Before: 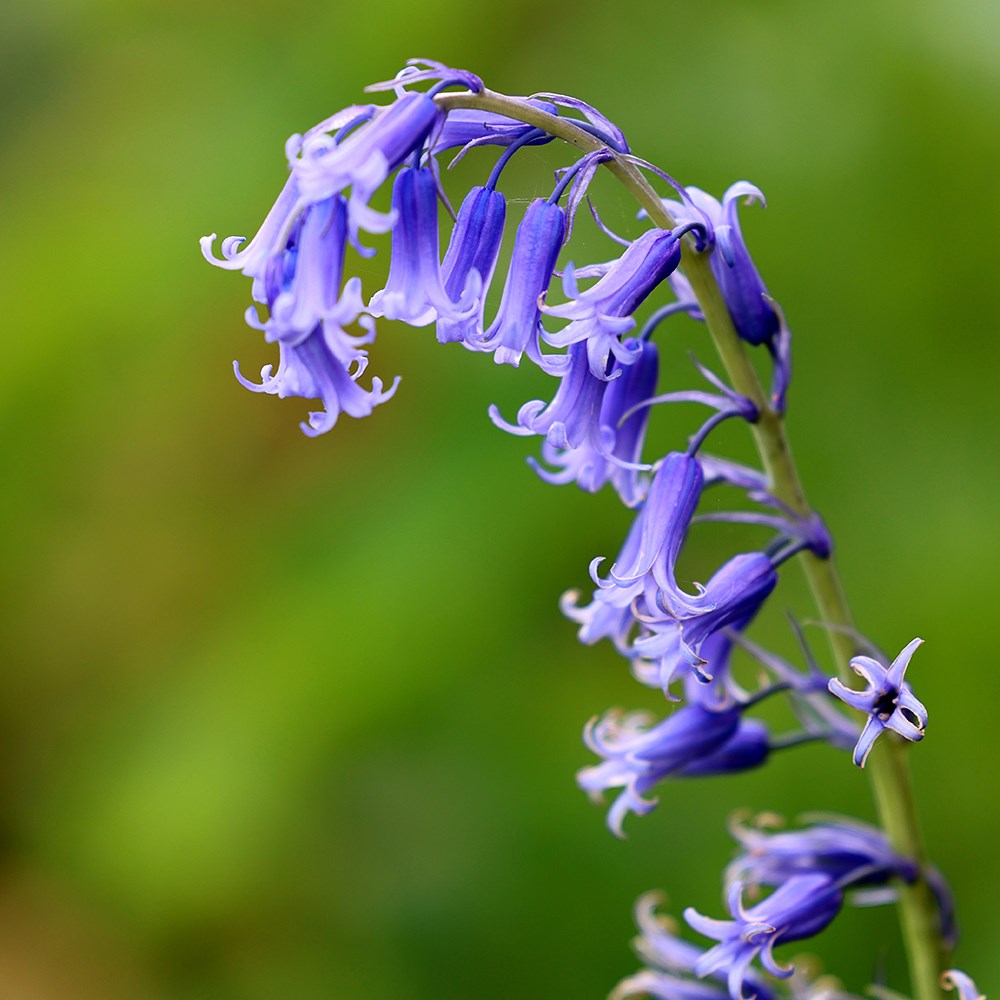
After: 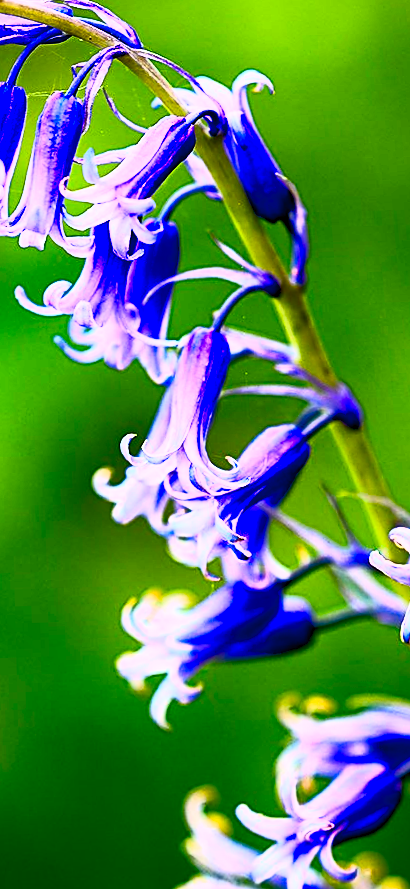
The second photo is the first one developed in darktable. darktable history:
sharpen: on, module defaults
color balance rgb: linear chroma grading › global chroma 15%, perceptual saturation grading › global saturation 30%
exposure: black level correction 0.011, compensate highlight preservation false
contrast brightness saturation: contrast 0.83, brightness 0.59, saturation 0.59
rotate and perspective: rotation -1.68°, lens shift (vertical) -0.146, crop left 0.049, crop right 0.912, crop top 0.032, crop bottom 0.96
crop: left 47.628%, top 6.643%, right 7.874%
